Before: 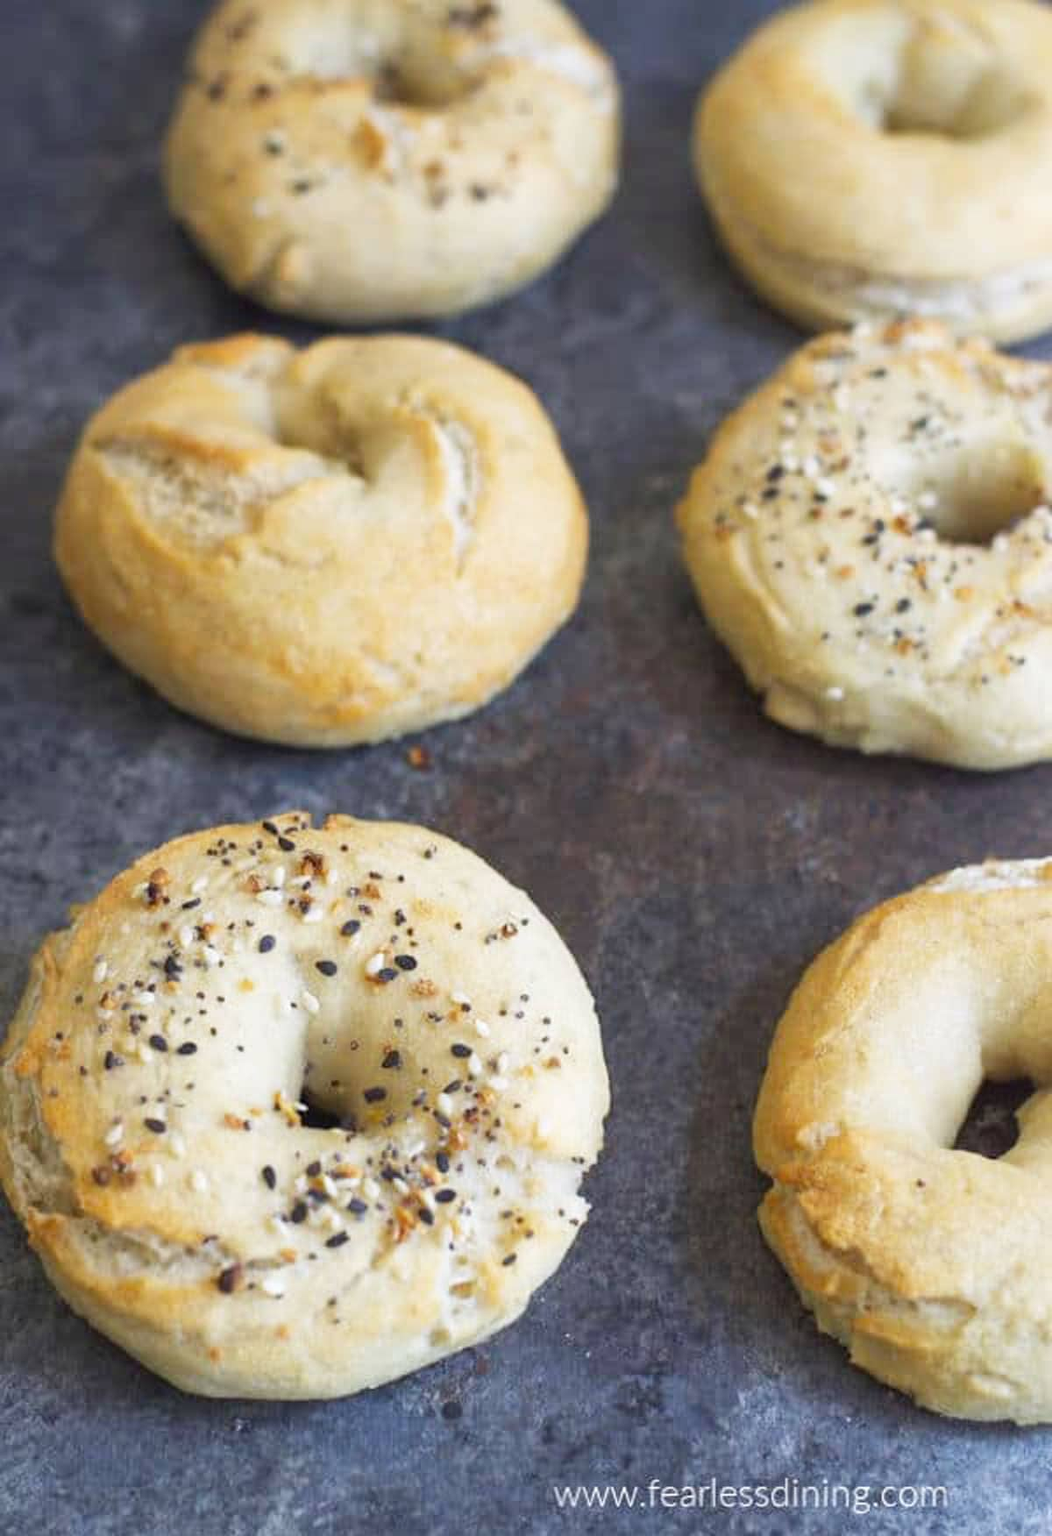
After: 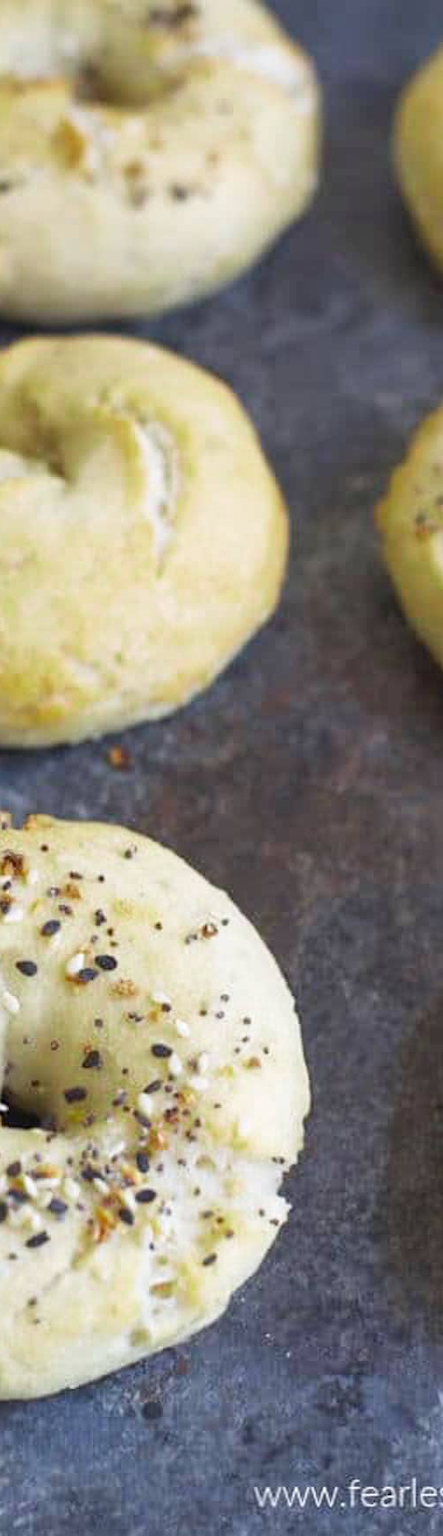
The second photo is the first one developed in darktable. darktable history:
tone equalizer: on, module defaults
color zones: curves: ch2 [(0, 0.5) (0.143, 0.517) (0.286, 0.571) (0.429, 0.522) (0.571, 0.5) (0.714, 0.5) (0.857, 0.5) (1, 0.5)]
crop: left 28.583%, right 29.231%
